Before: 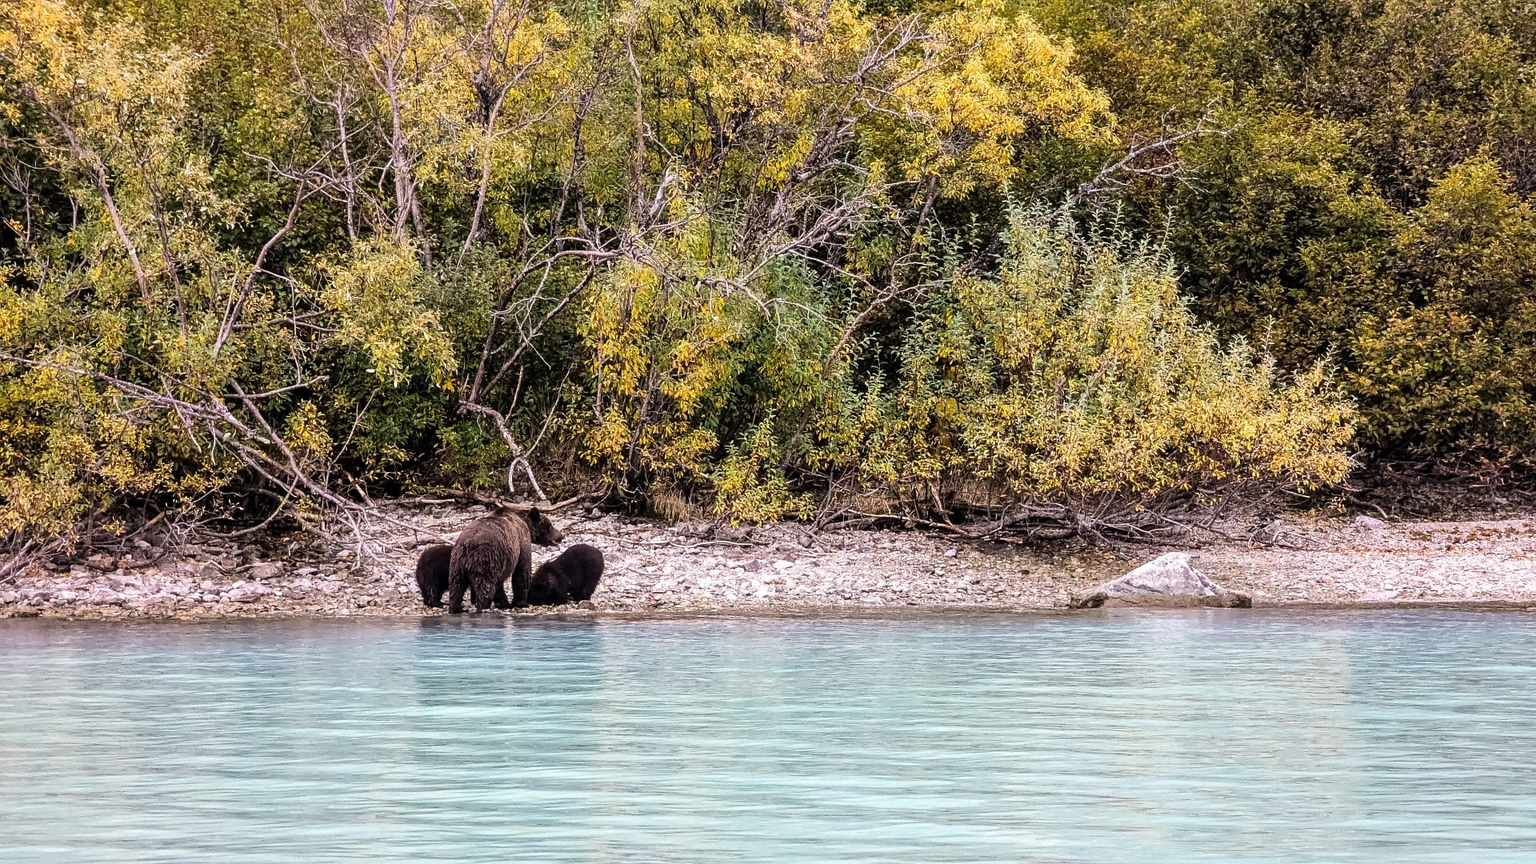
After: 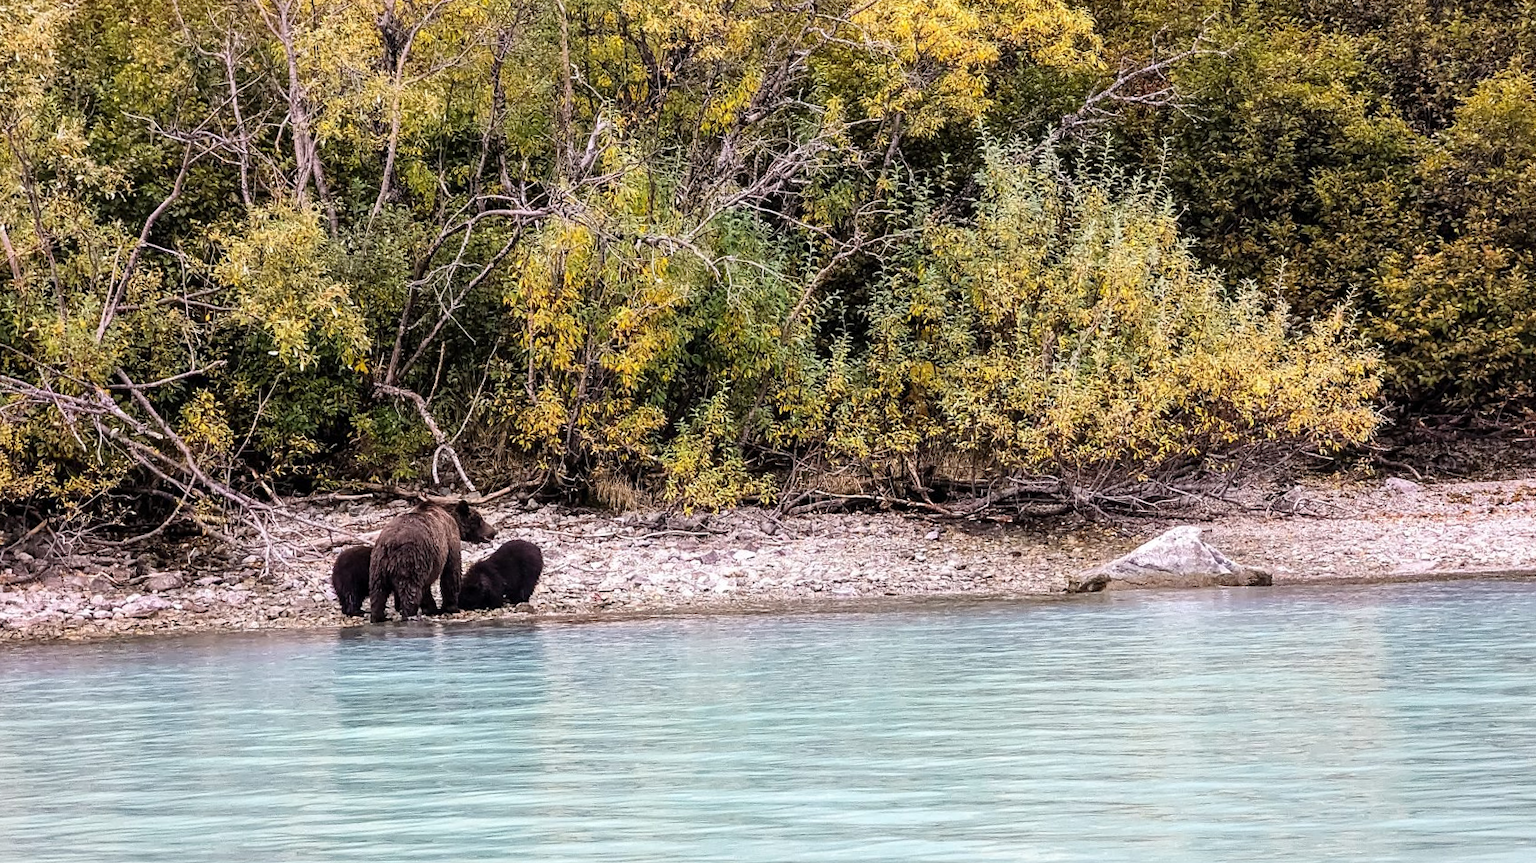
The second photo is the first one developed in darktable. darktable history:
crop and rotate: angle 1.96°, left 5.673%, top 5.673%
tone equalizer: on, module defaults
